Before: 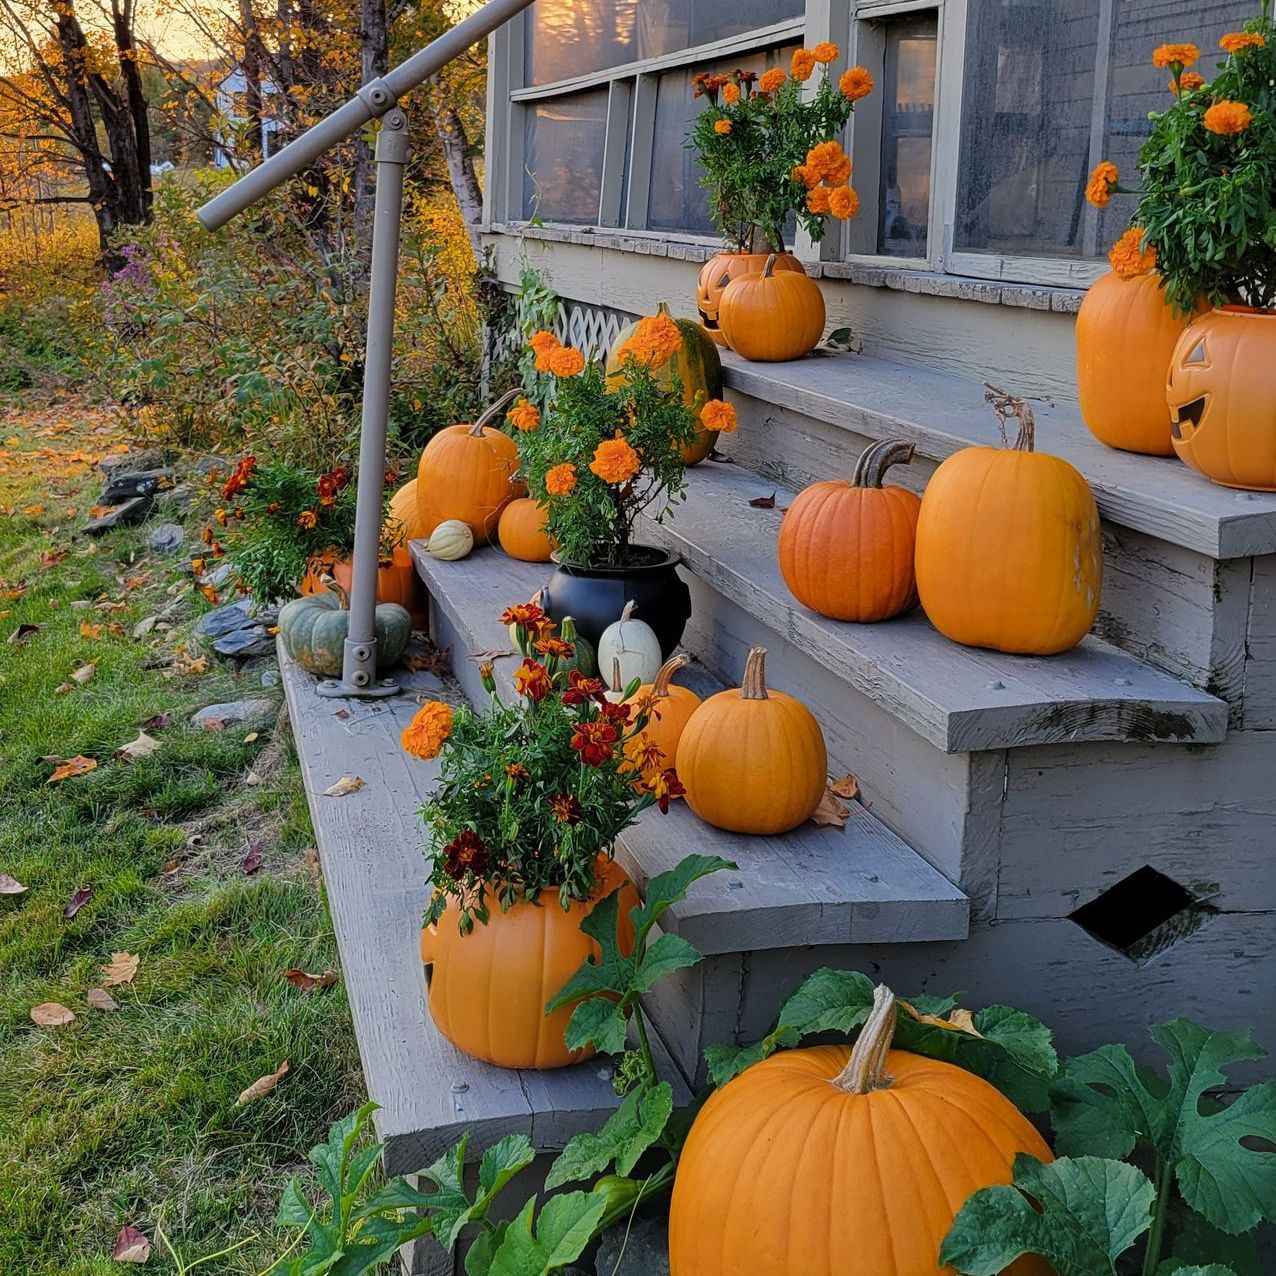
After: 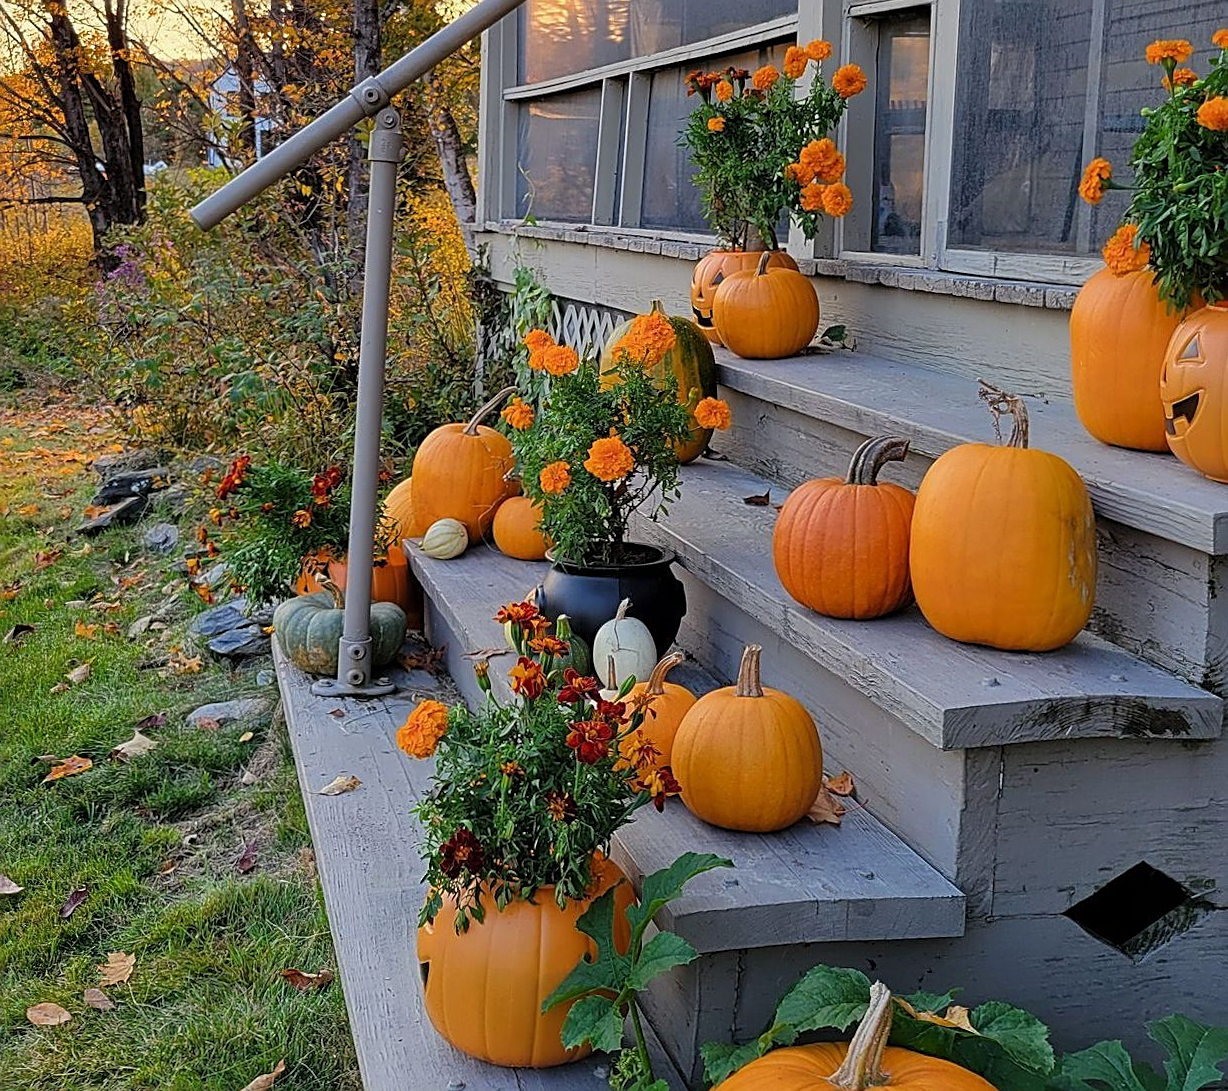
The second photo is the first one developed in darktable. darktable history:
crop and rotate: angle 0.2°, left 0.275%, right 3.127%, bottom 14.18%
sharpen: amount 0.55
